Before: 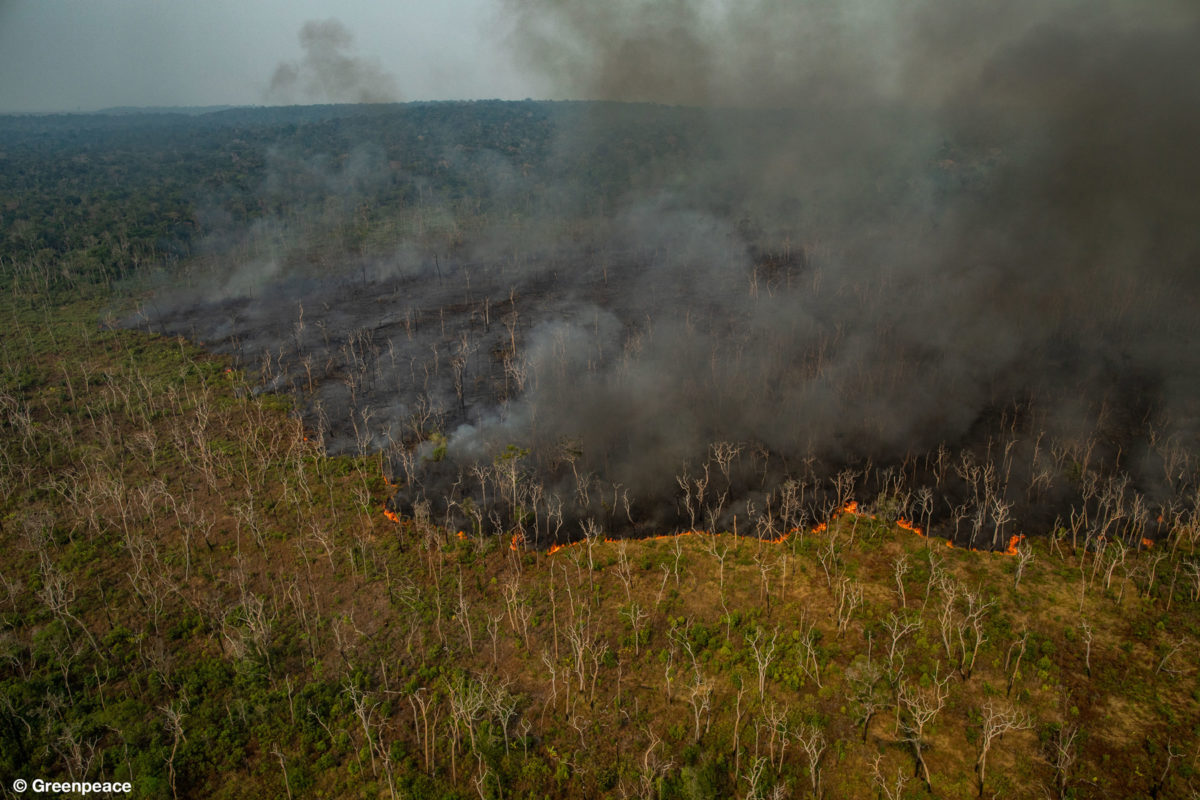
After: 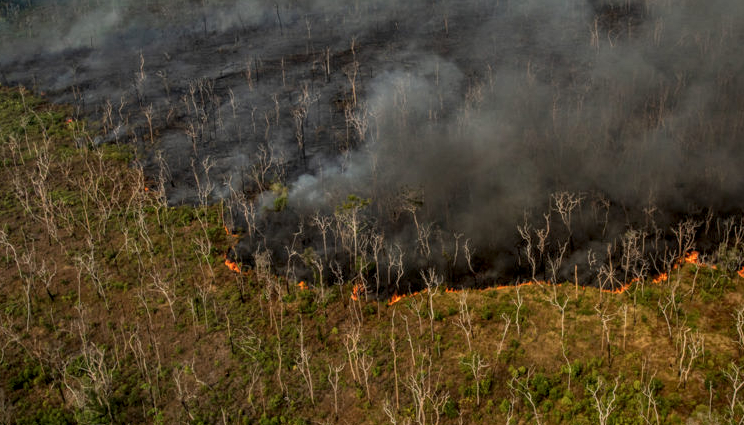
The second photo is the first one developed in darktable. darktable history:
crop: left 13.312%, top 31.28%, right 24.627%, bottom 15.582%
local contrast: detail 144%
